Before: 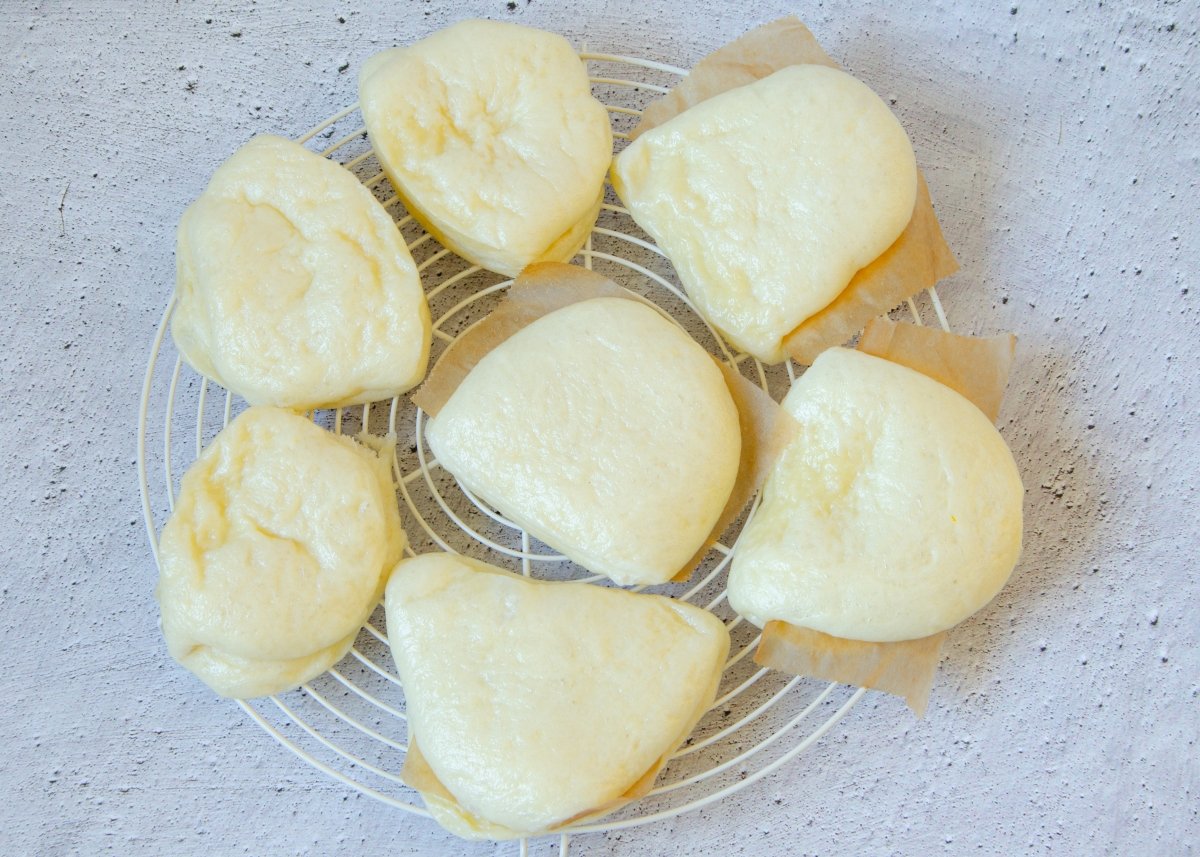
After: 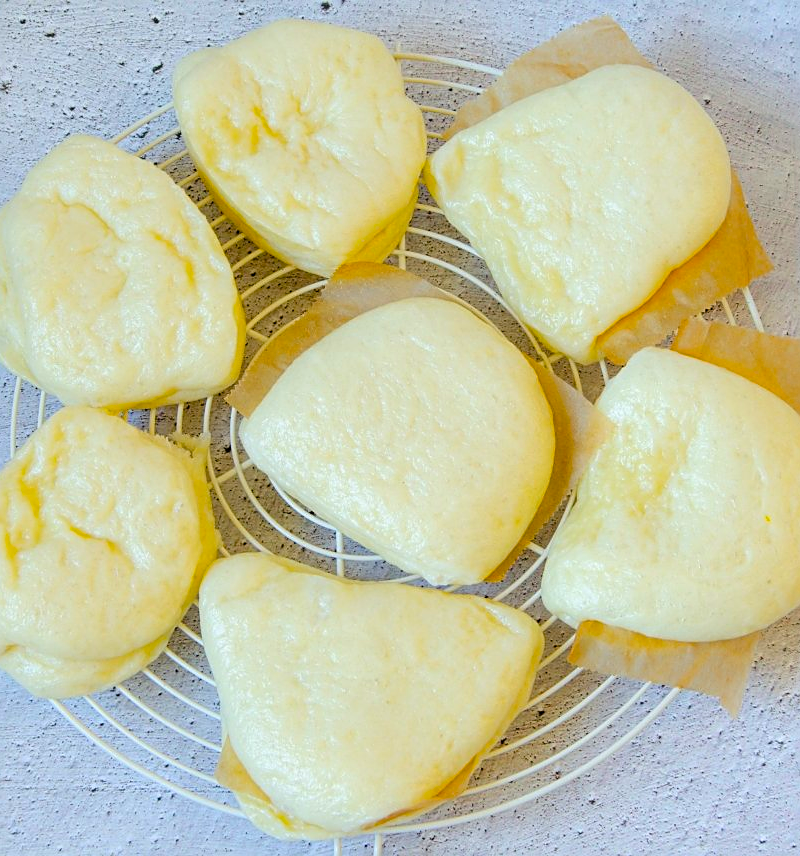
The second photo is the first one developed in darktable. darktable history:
crop and rotate: left 15.546%, right 17.787%
sharpen: on, module defaults
color balance rgb: linear chroma grading › global chroma 15%, perceptual saturation grading › global saturation 30%
